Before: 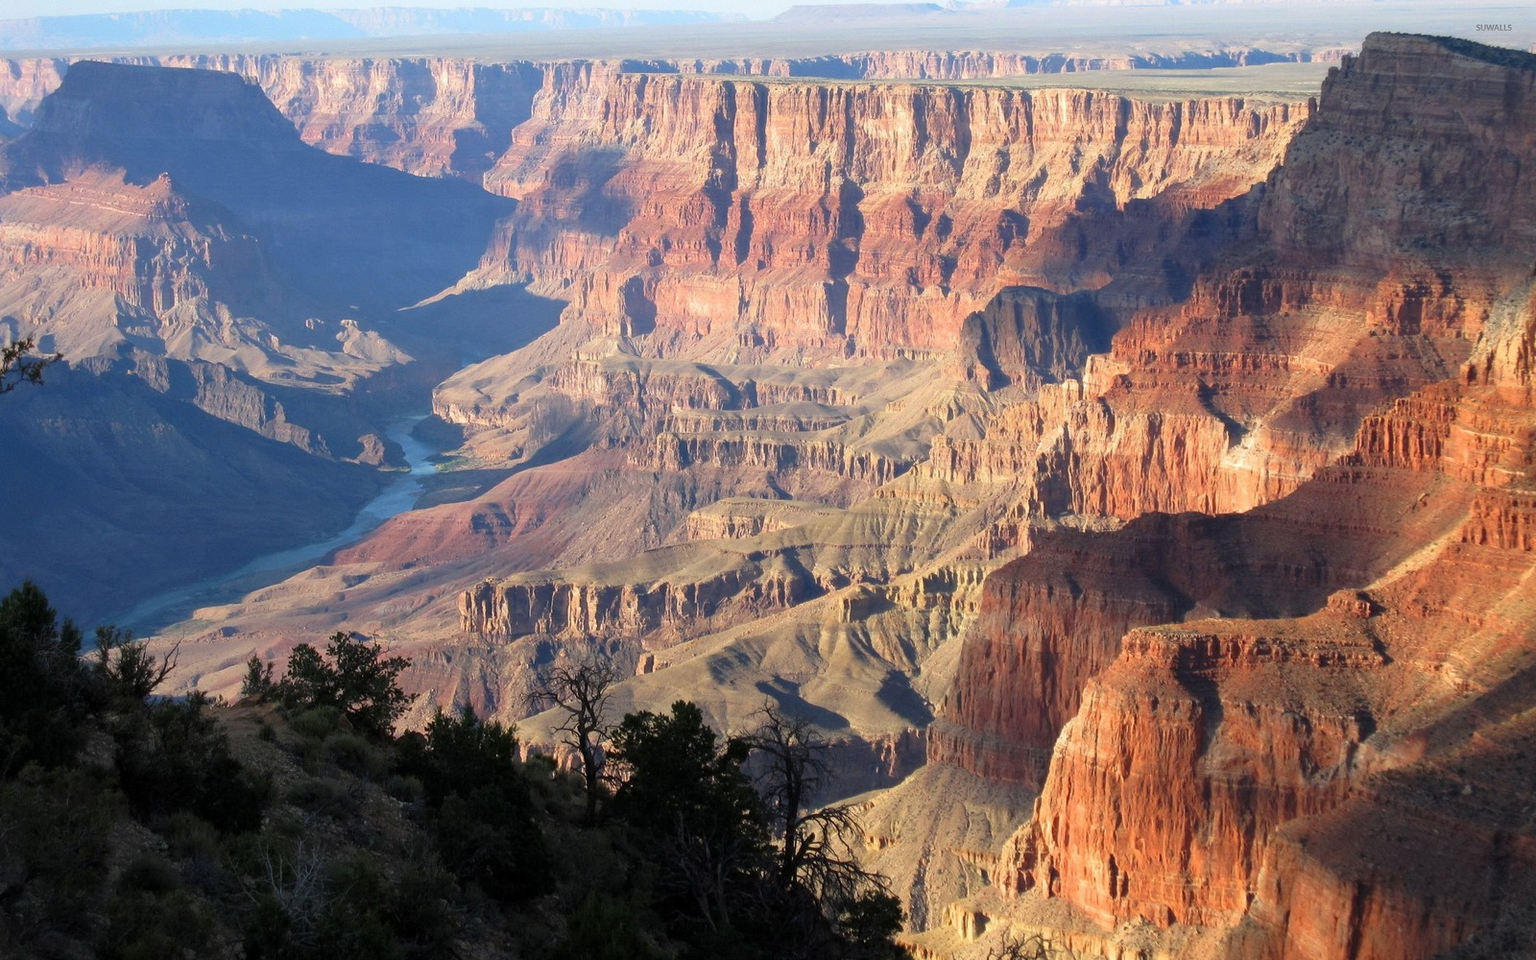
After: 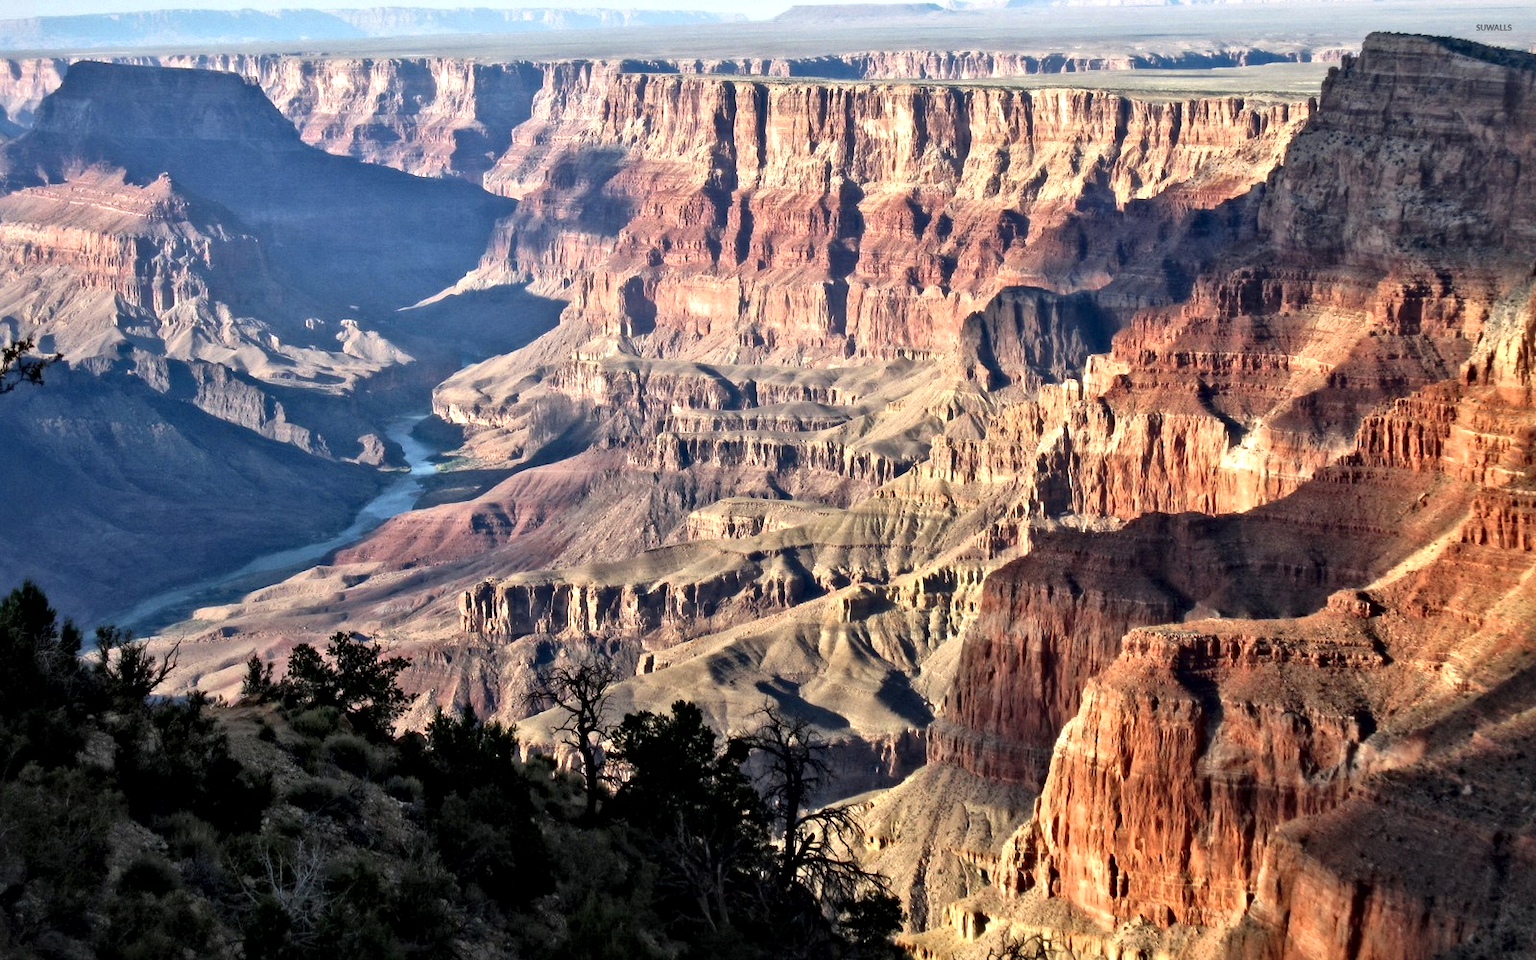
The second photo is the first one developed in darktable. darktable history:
local contrast: mode bilateral grid, contrast 20, coarseness 20, detail 150%, midtone range 0.2
contrast equalizer: y [[0.511, 0.558, 0.631, 0.632, 0.559, 0.512], [0.5 ×6], [0.5 ×6], [0 ×6], [0 ×6]] | blend: blend mode average, opacity 100%; mask: uniform (no mask)
